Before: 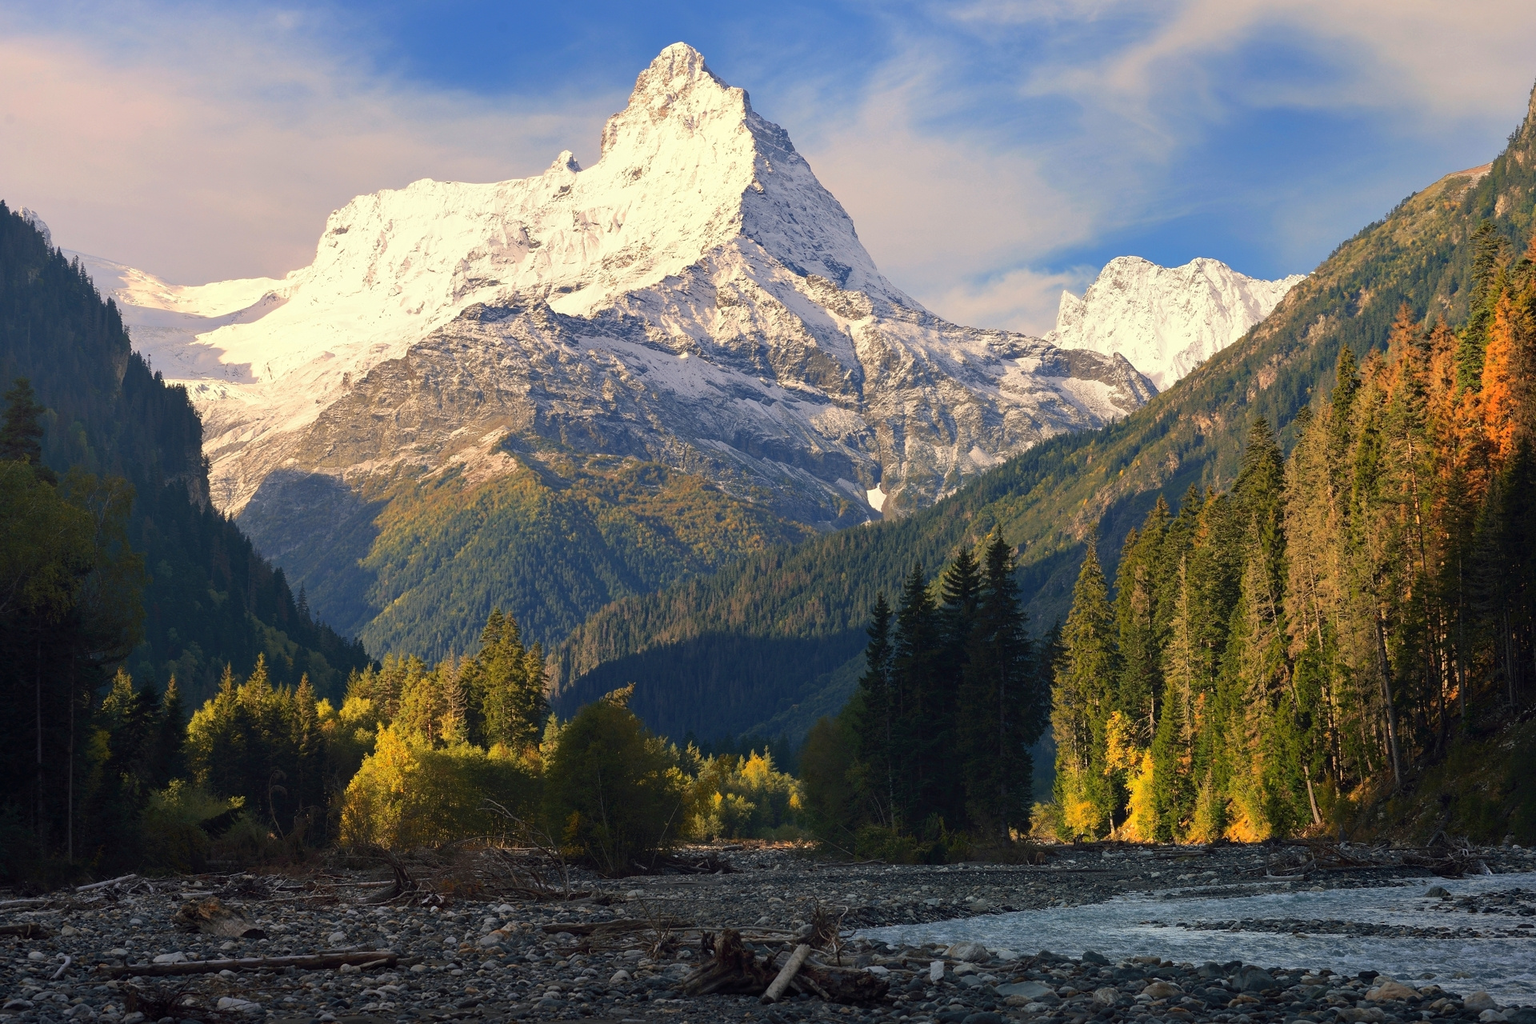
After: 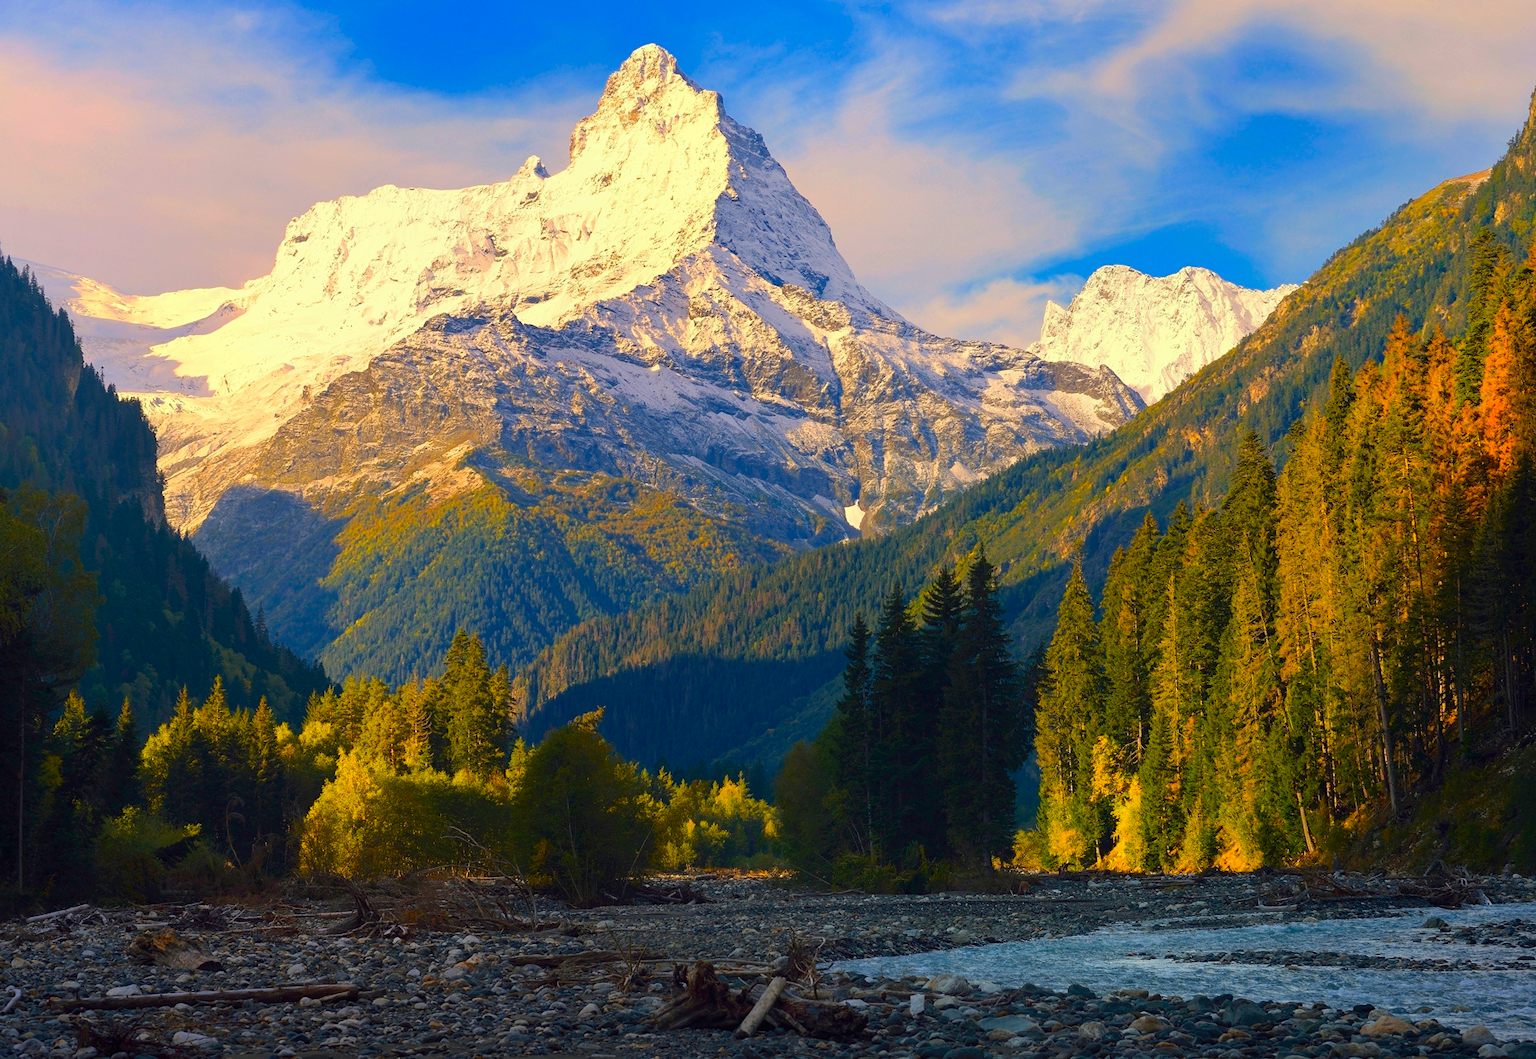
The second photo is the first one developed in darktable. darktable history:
color balance rgb: perceptual saturation grading › global saturation 30.766%, global vibrance 50.822%
crop and rotate: left 3.319%
